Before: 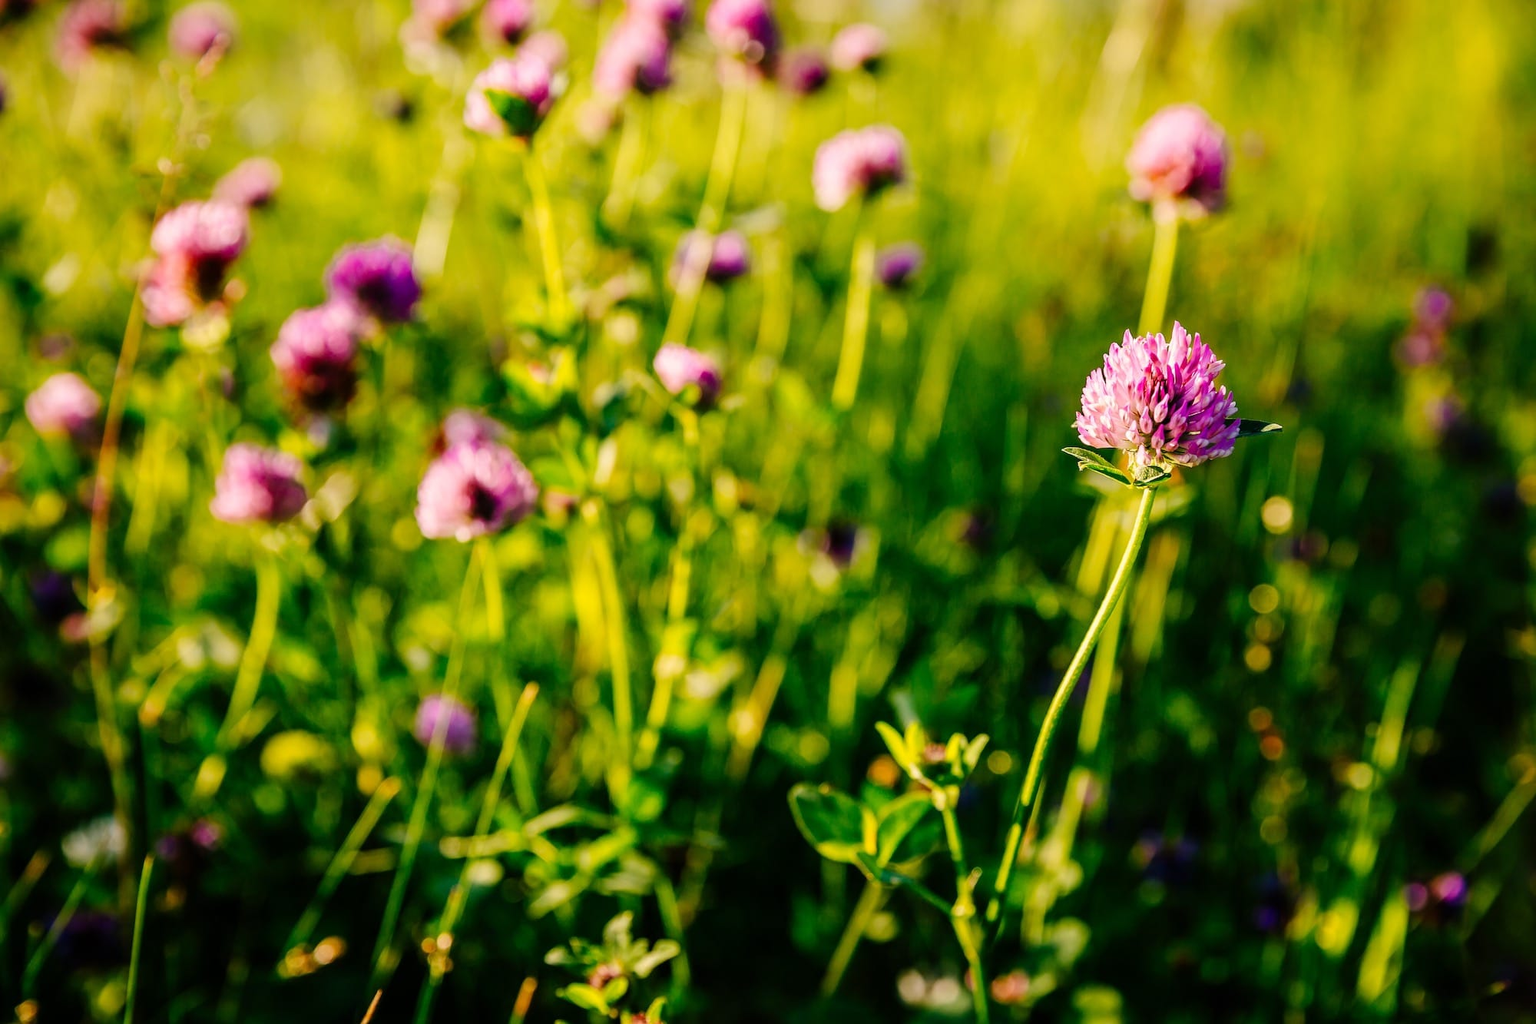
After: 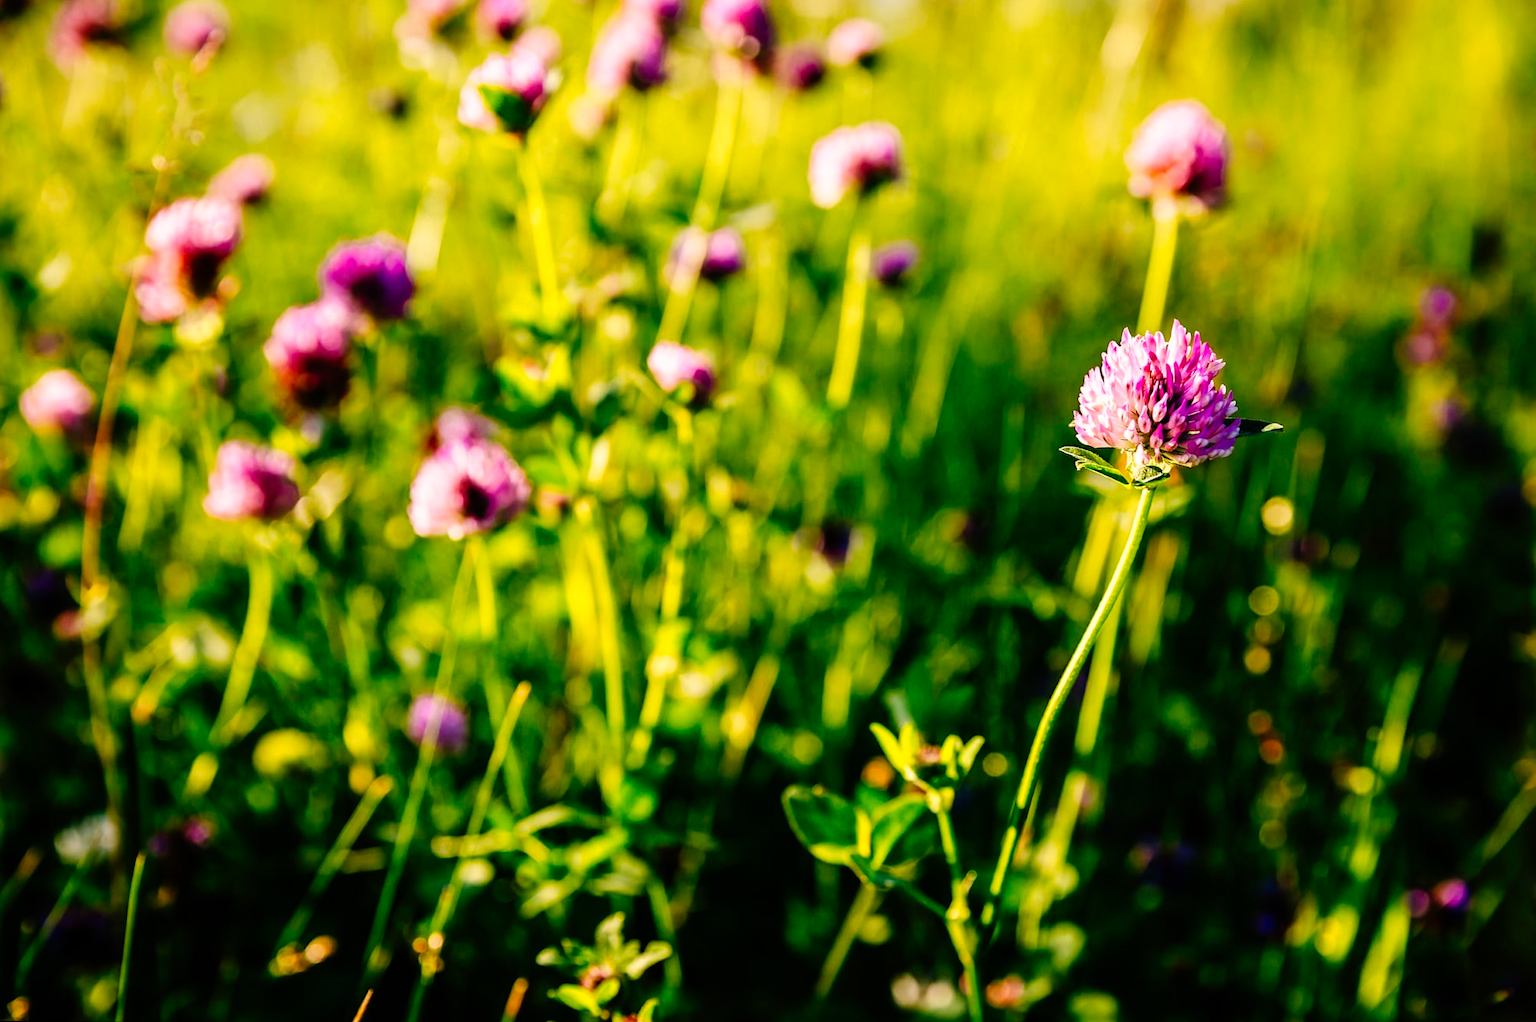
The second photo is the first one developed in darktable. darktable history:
tone curve: curves: ch0 [(0, 0) (0.003, 0.001) (0.011, 0.005) (0.025, 0.011) (0.044, 0.02) (0.069, 0.031) (0.1, 0.045) (0.136, 0.078) (0.177, 0.124) (0.224, 0.18) (0.277, 0.245) (0.335, 0.315) (0.399, 0.393) (0.468, 0.477) (0.543, 0.569) (0.623, 0.666) (0.709, 0.771) (0.801, 0.871) (0.898, 0.965) (1, 1)], preserve colors none
rotate and perspective: rotation 0.192°, lens shift (horizontal) -0.015, crop left 0.005, crop right 0.996, crop top 0.006, crop bottom 0.99
